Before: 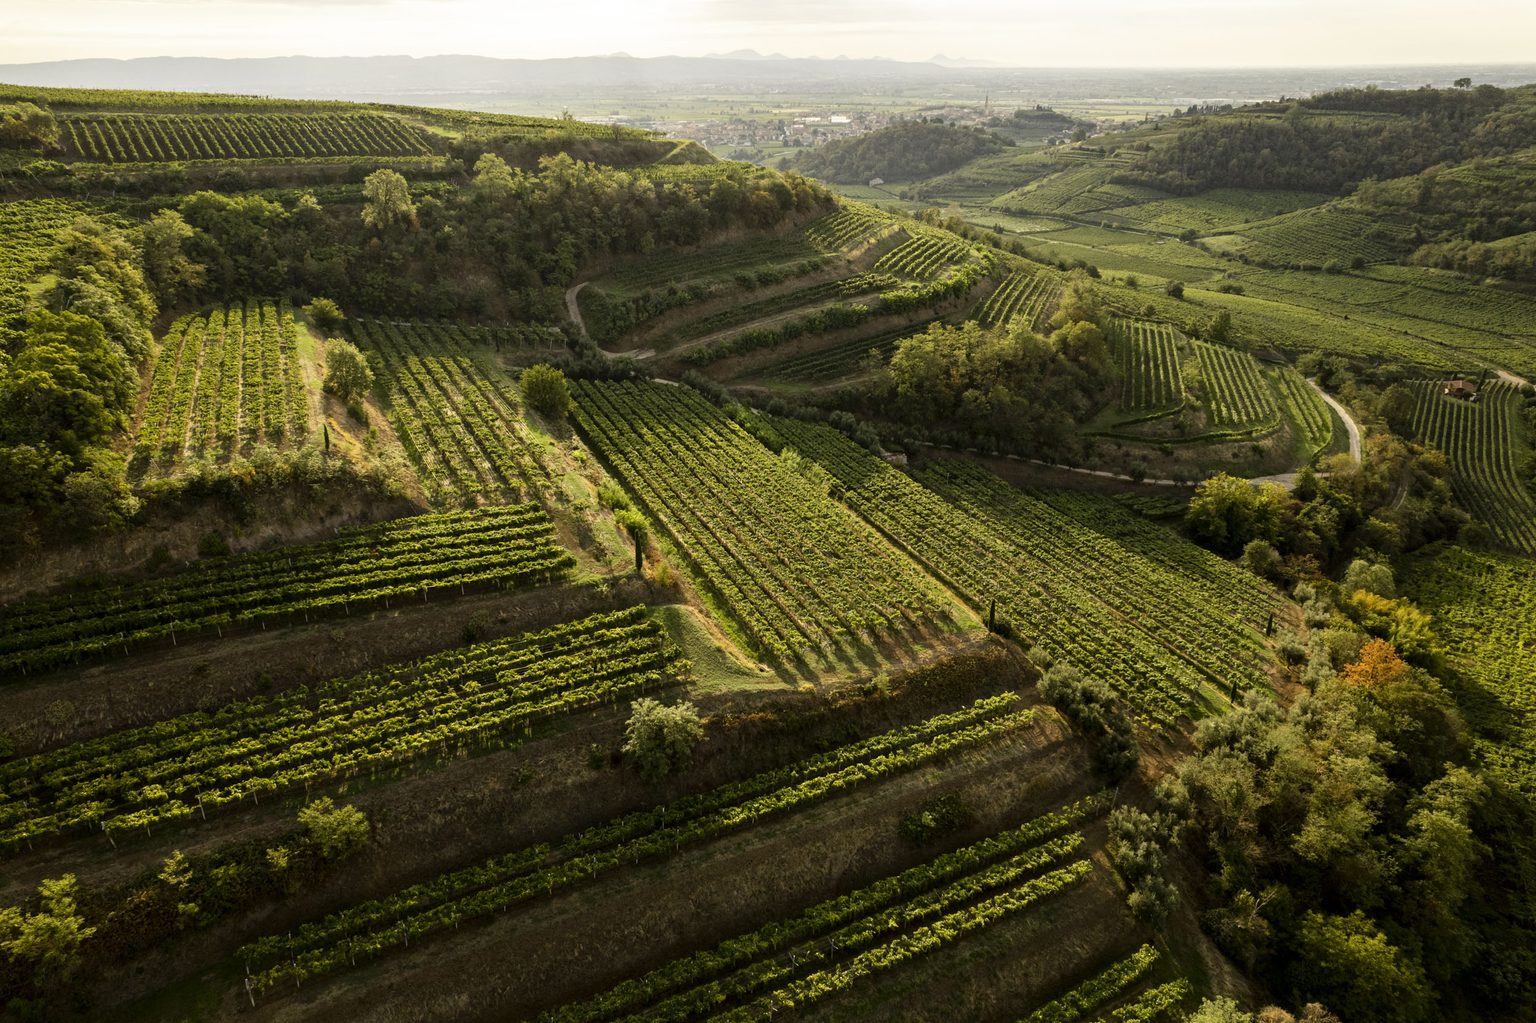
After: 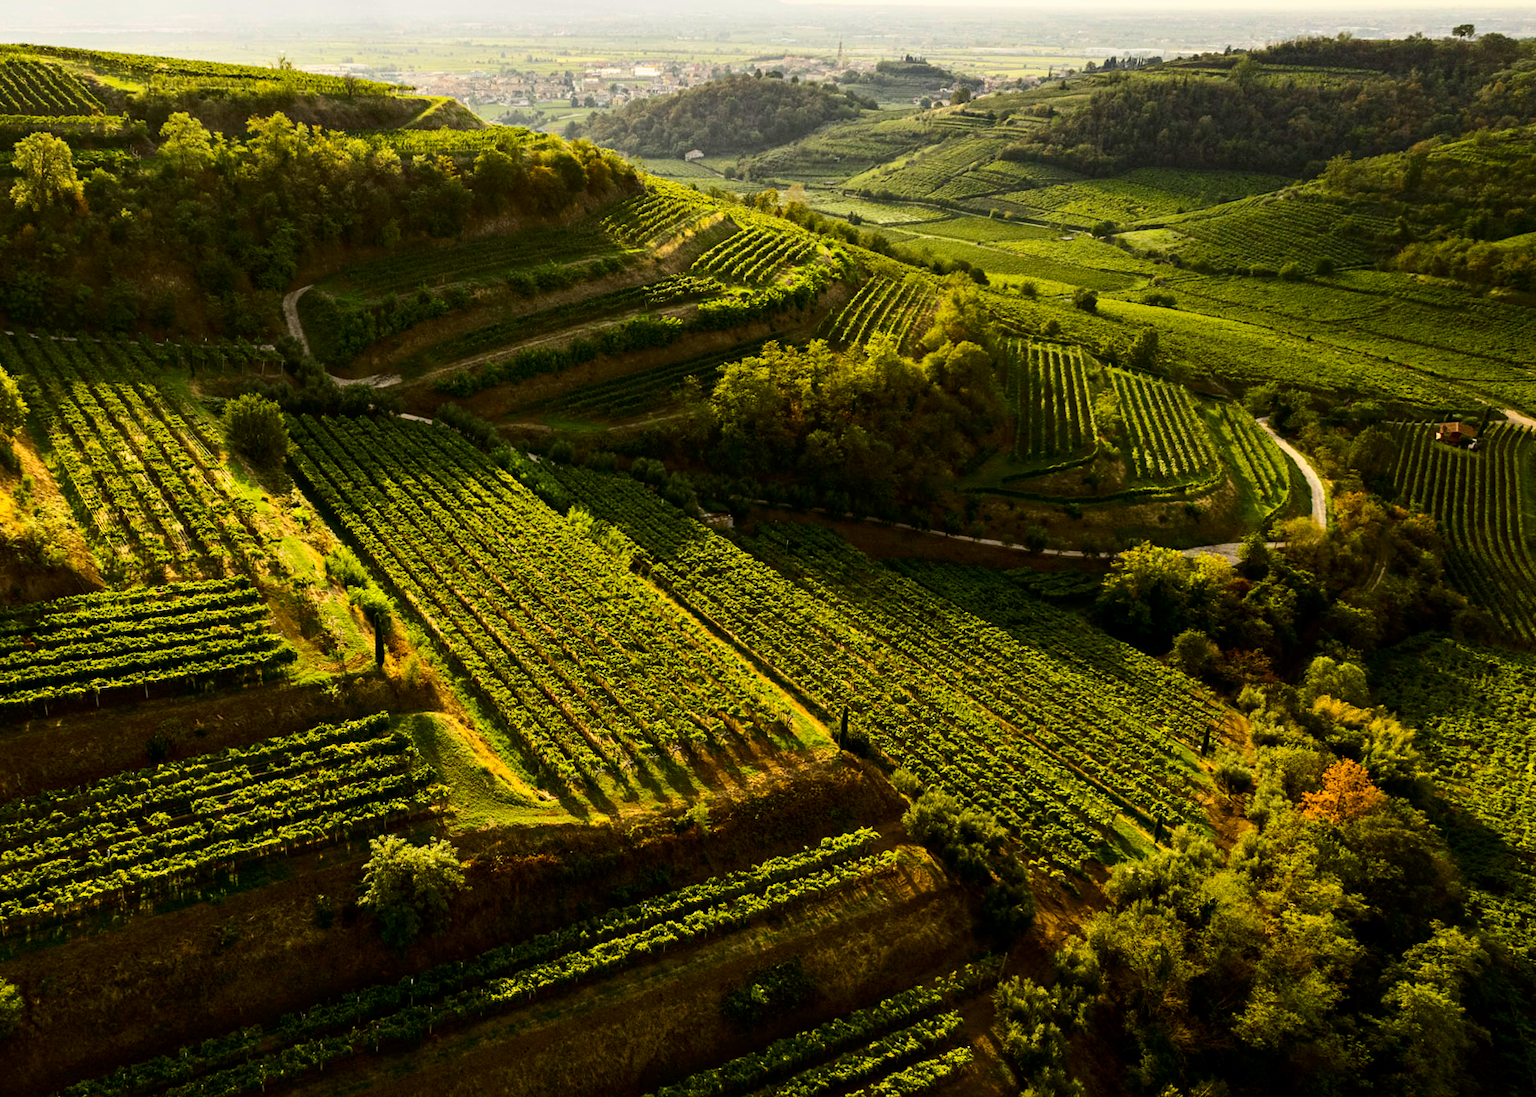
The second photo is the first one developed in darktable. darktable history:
crop: left 23.095%, top 5.827%, bottom 11.854%
rotate and perspective: rotation 0.174°, lens shift (vertical) 0.013, lens shift (horizontal) 0.019, shear 0.001, automatic cropping original format, crop left 0.007, crop right 0.991, crop top 0.016, crop bottom 0.997
contrast brightness saturation: contrast 0.28
color balance rgb: linear chroma grading › global chroma 15%, perceptual saturation grading › global saturation 30%
